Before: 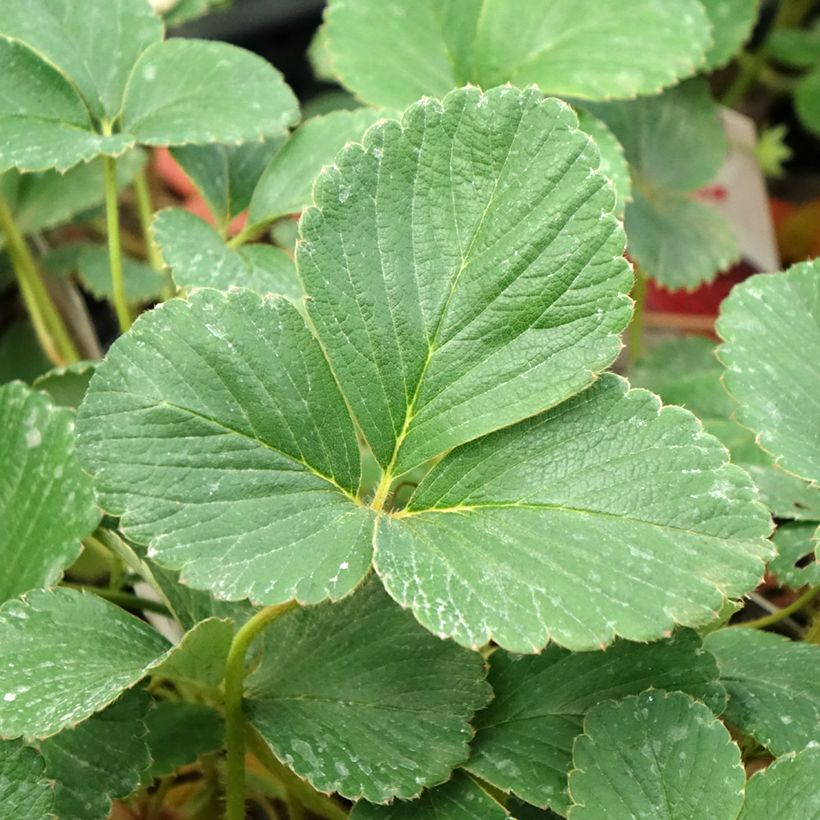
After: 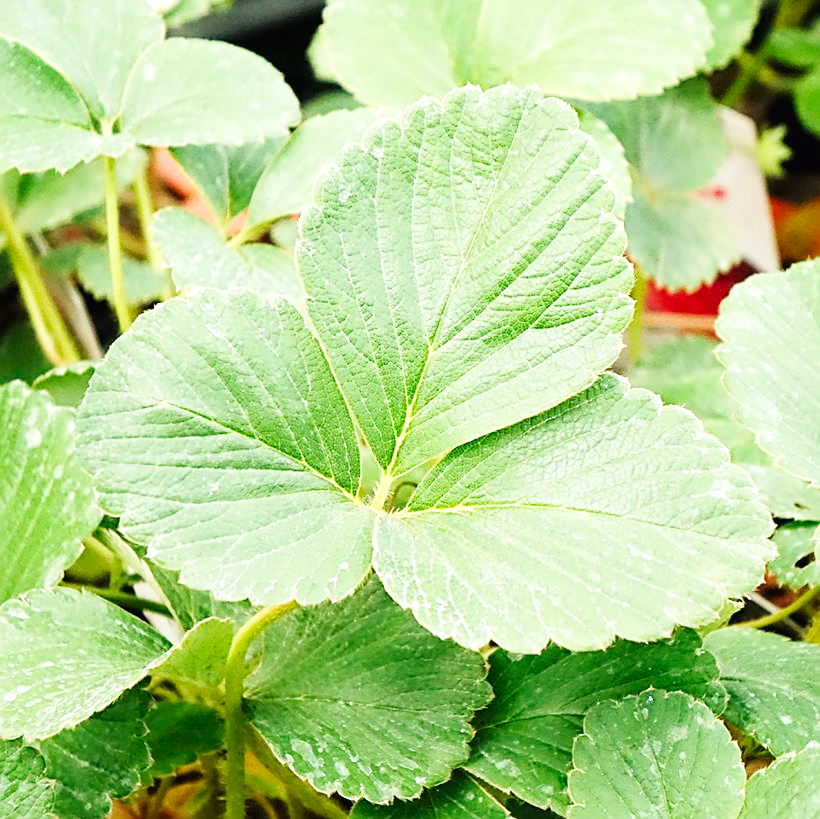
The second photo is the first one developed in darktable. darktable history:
crop: bottom 0.056%
sharpen: on, module defaults
base curve: curves: ch0 [(0, 0.003) (0.001, 0.002) (0.006, 0.004) (0.02, 0.022) (0.048, 0.086) (0.094, 0.234) (0.162, 0.431) (0.258, 0.629) (0.385, 0.8) (0.548, 0.918) (0.751, 0.988) (1, 1)], preserve colors none
